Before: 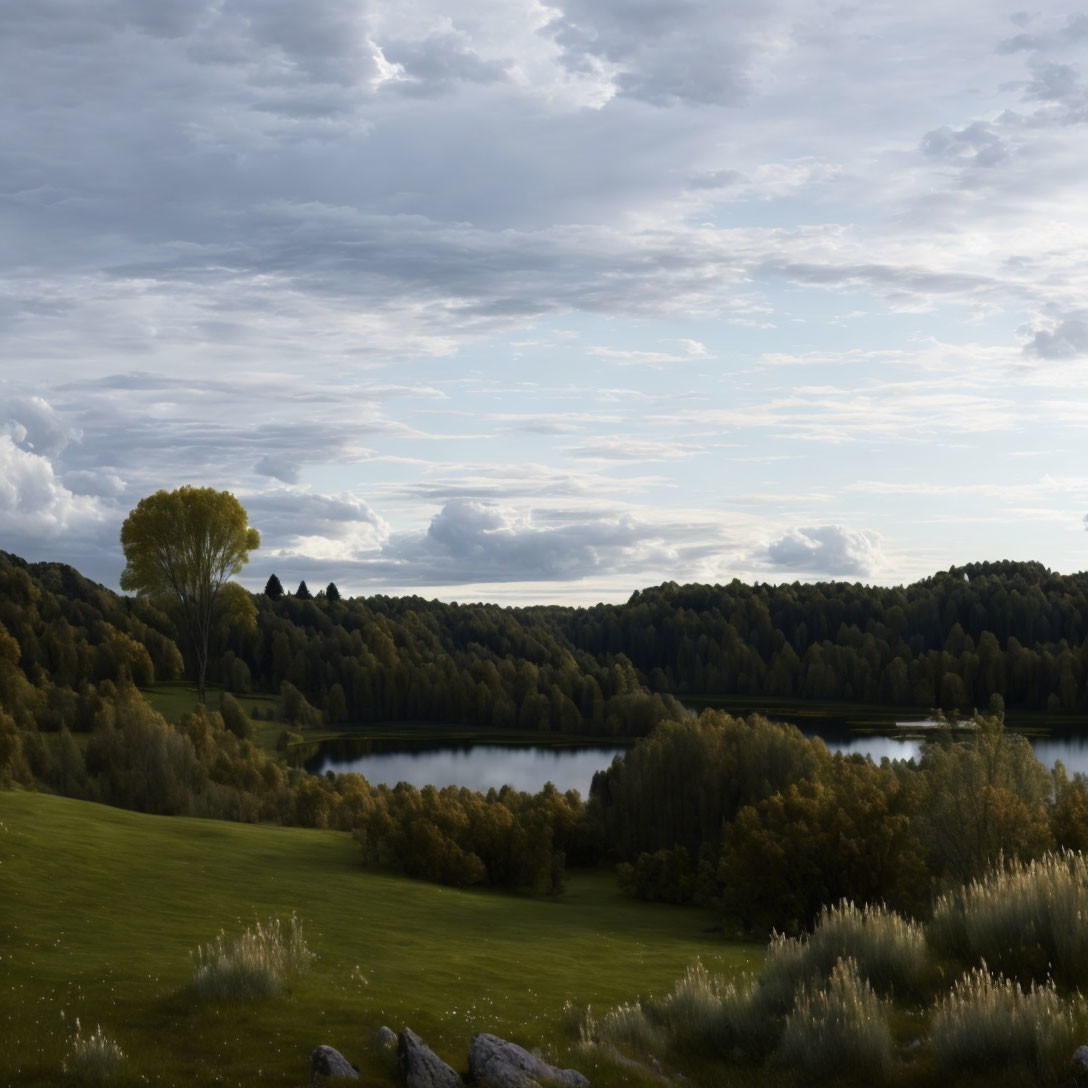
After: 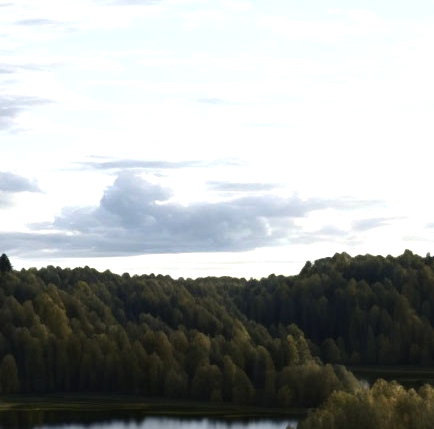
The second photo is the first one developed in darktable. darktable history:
crop: left 30.206%, top 30.29%, right 29.888%, bottom 30.237%
shadows and highlights: shadows 36.47, highlights -27.86, soften with gaussian
tone equalizer: -8 EV -0.718 EV, -7 EV -0.67 EV, -6 EV -0.582 EV, -5 EV -0.373 EV, -3 EV 0.382 EV, -2 EV 0.6 EV, -1 EV 0.688 EV, +0 EV 0.732 EV, smoothing diameter 24.82%, edges refinement/feathering 13.95, preserve details guided filter
